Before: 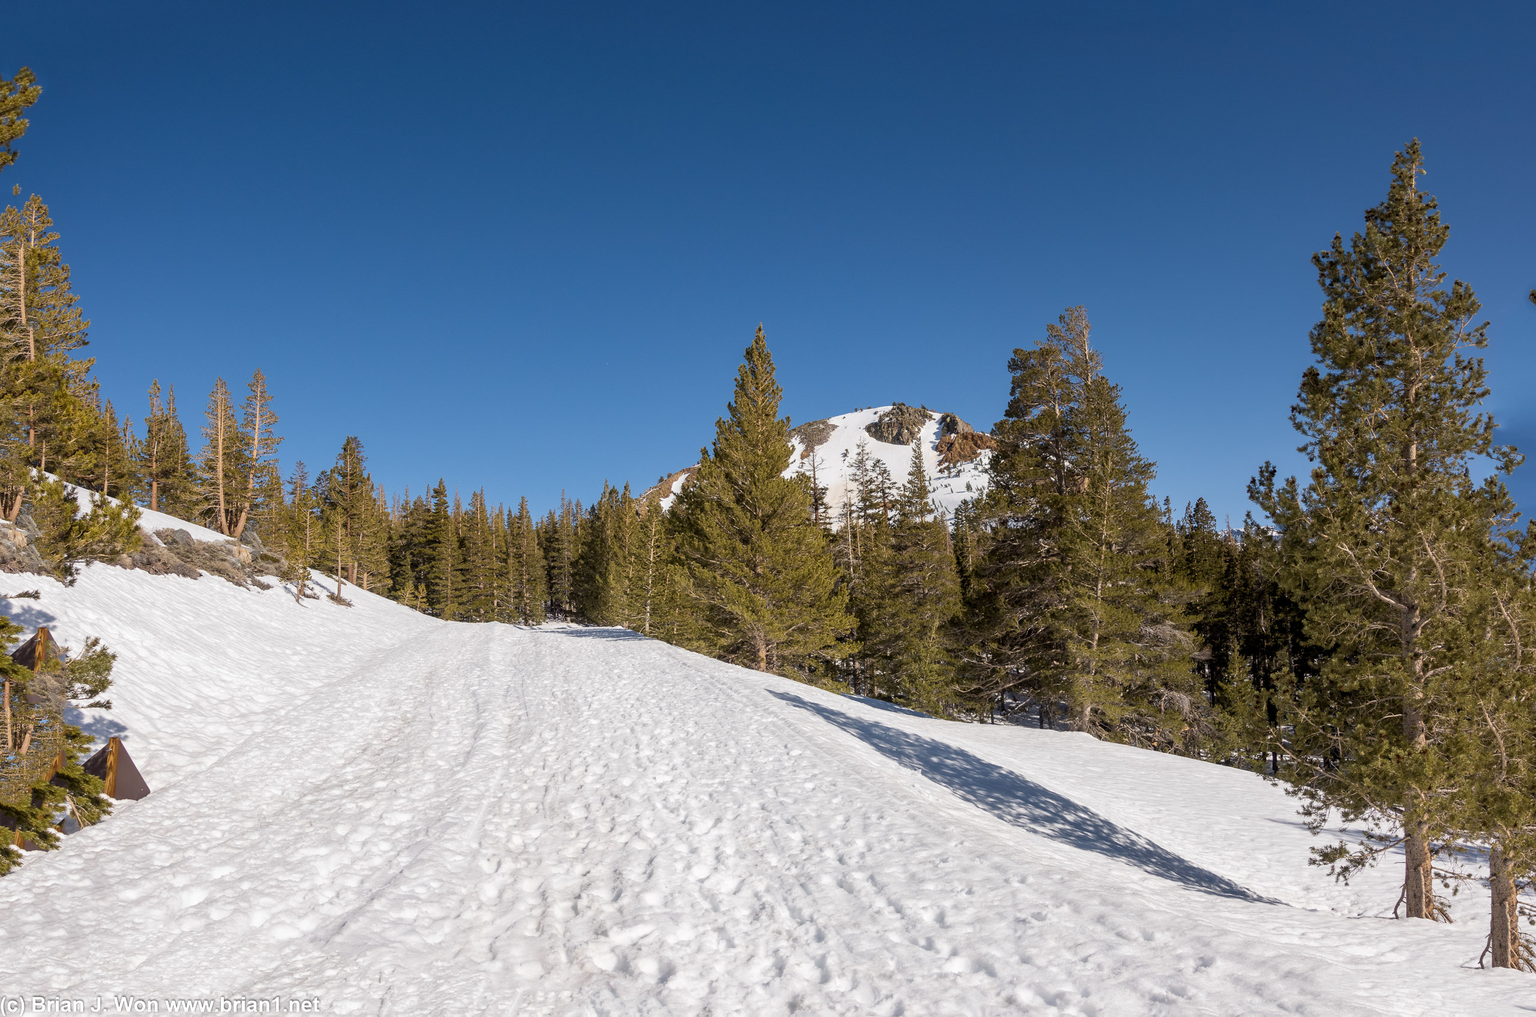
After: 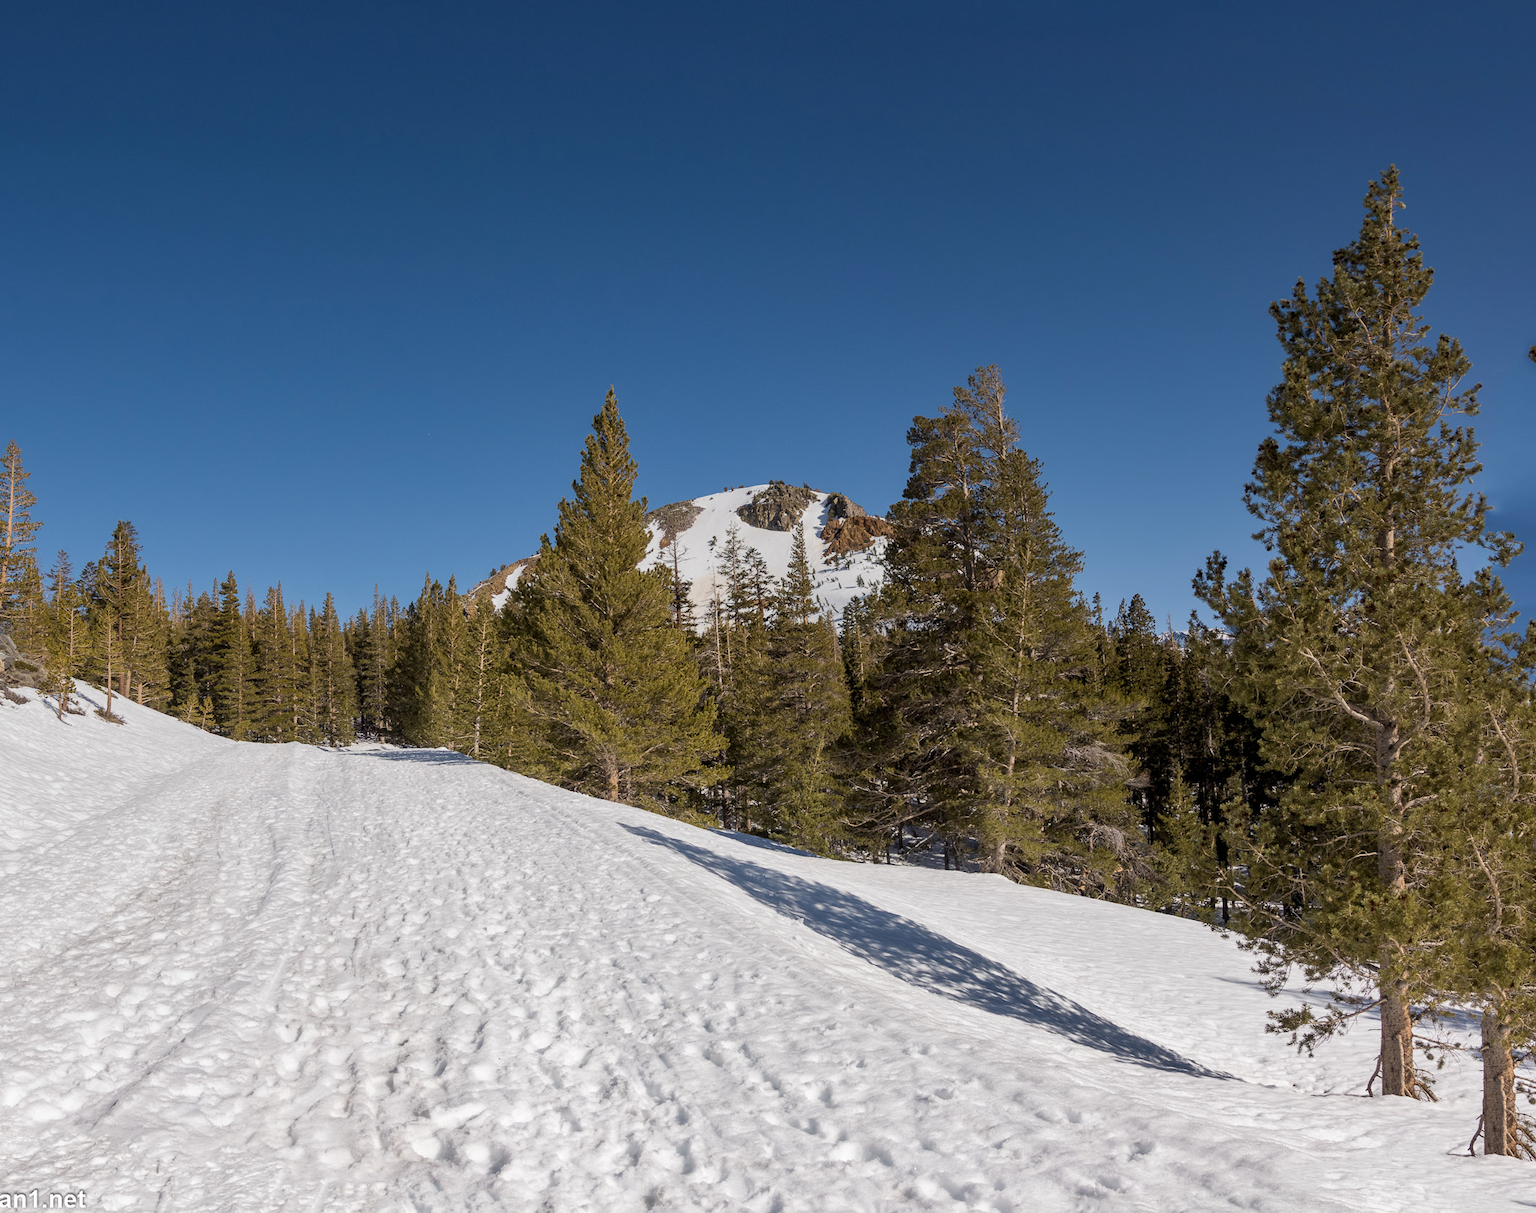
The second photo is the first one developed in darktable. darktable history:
crop: left 16.145%
graduated density: on, module defaults
shadows and highlights: shadows 29.61, highlights -30.47, low approximation 0.01, soften with gaussian
exposure: compensate highlight preservation false
